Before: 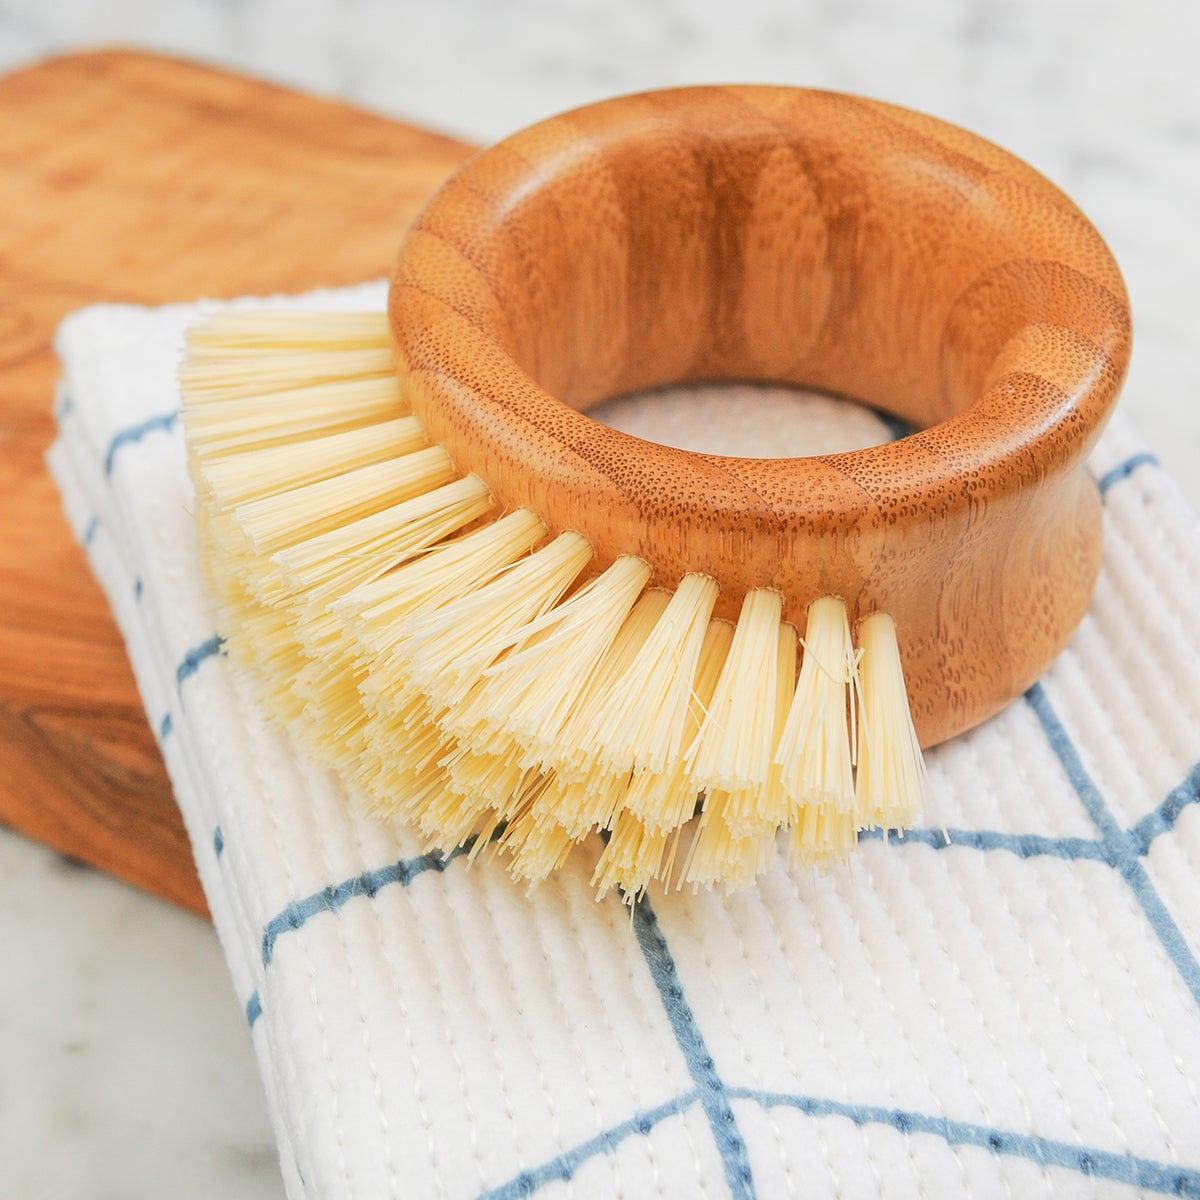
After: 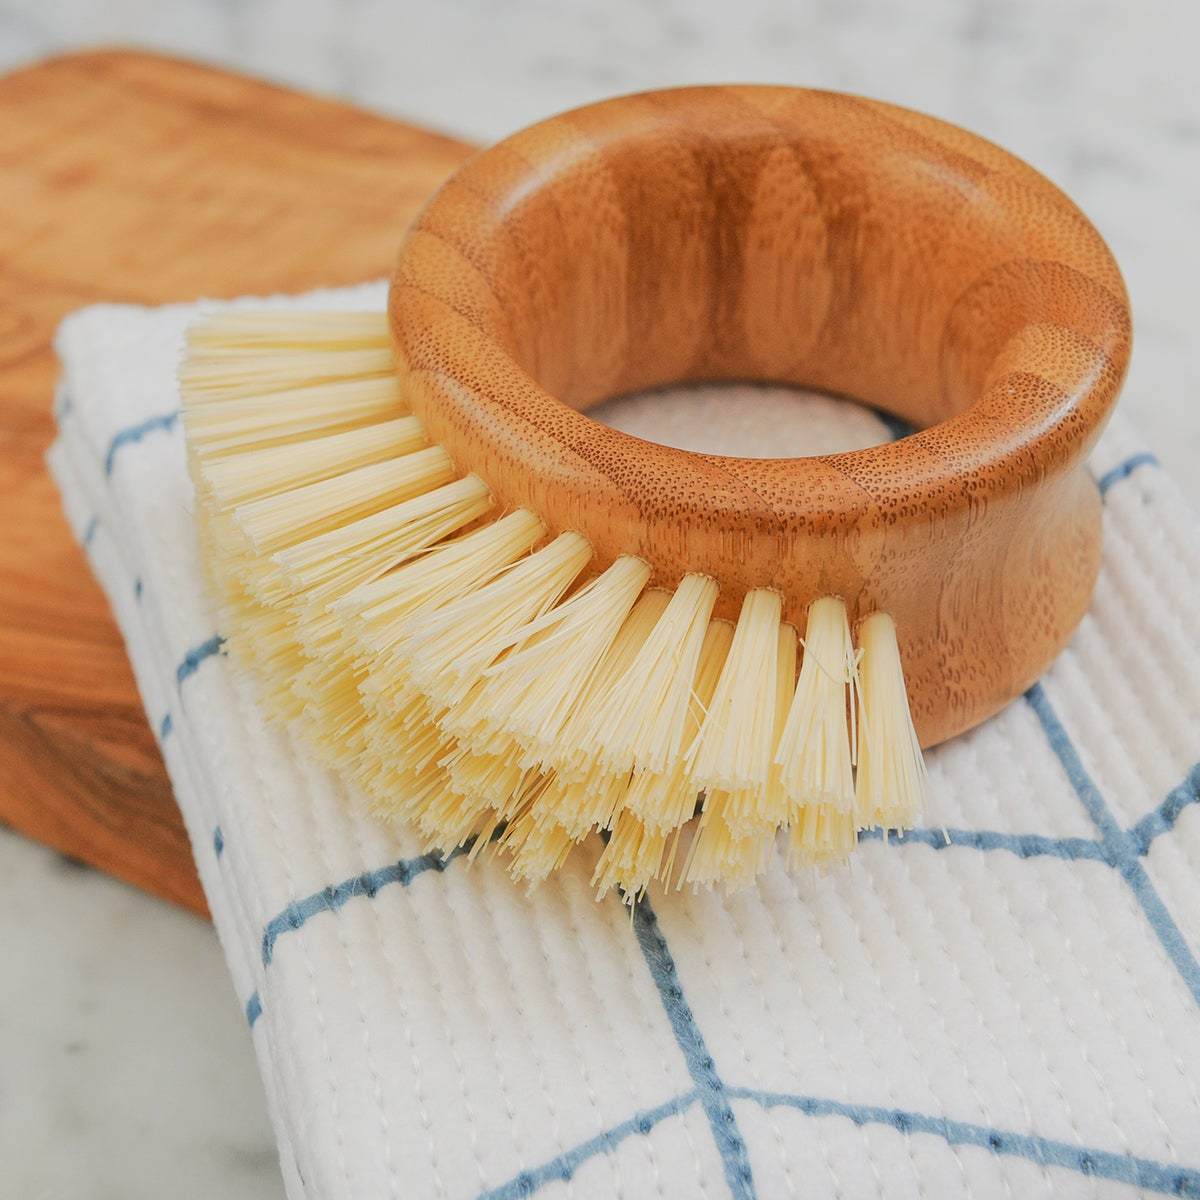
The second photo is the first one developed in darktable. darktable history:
exposure: exposure -0.368 EV, compensate highlight preservation false
